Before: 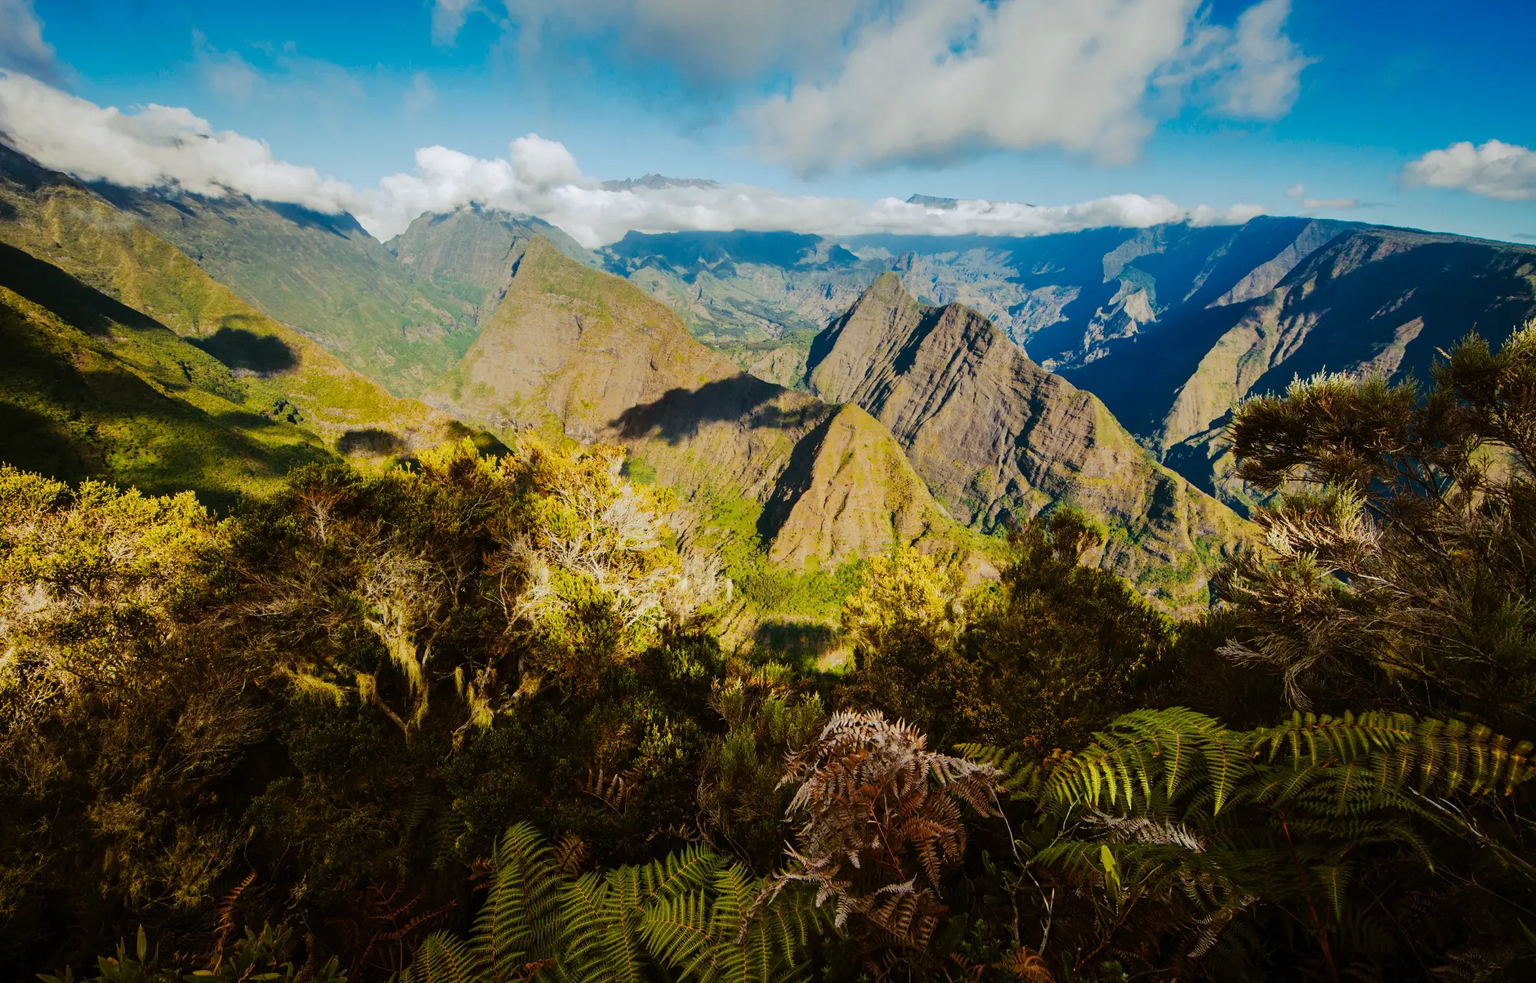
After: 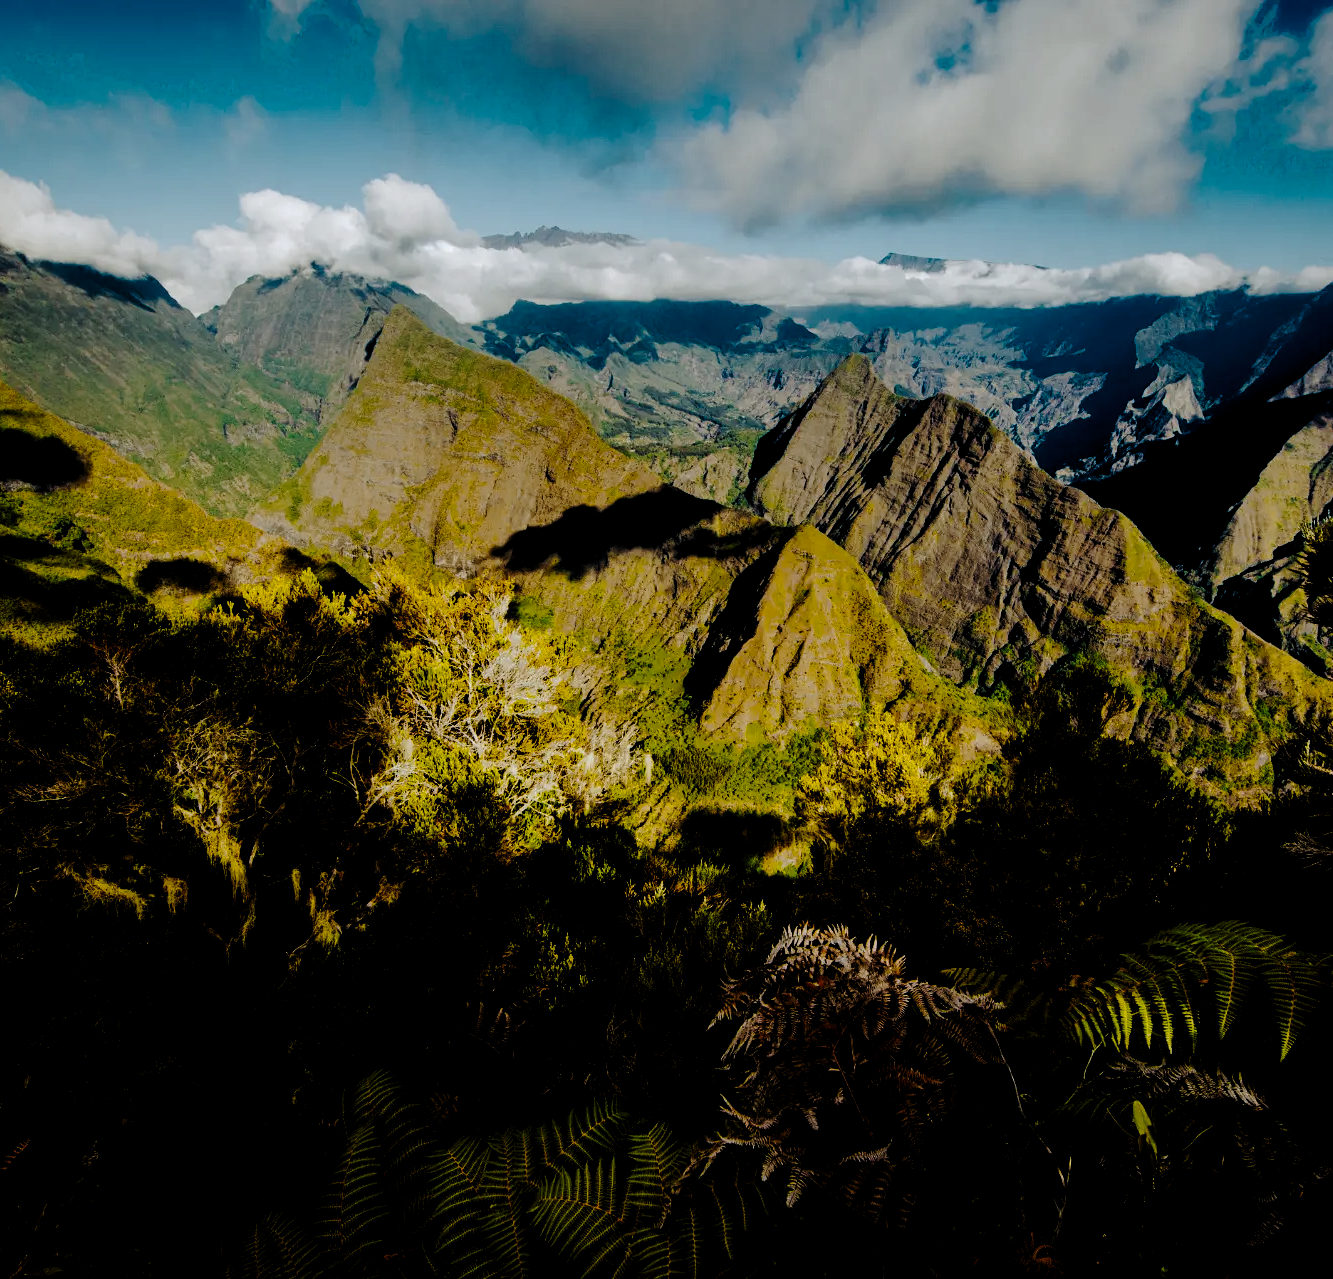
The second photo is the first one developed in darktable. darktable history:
levels: levels [0.101, 0.578, 0.953]
crop and rotate: left 15.055%, right 18.278%
tone curve: curves: ch0 [(0, 0) (0.003, 0.026) (0.011, 0.03) (0.025, 0.038) (0.044, 0.046) (0.069, 0.055) (0.1, 0.075) (0.136, 0.114) (0.177, 0.158) (0.224, 0.215) (0.277, 0.296) (0.335, 0.386) (0.399, 0.479) (0.468, 0.568) (0.543, 0.637) (0.623, 0.707) (0.709, 0.773) (0.801, 0.834) (0.898, 0.896) (1, 1)], preserve colors none
contrast brightness saturation: brightness -0.25, saturation 0.2
